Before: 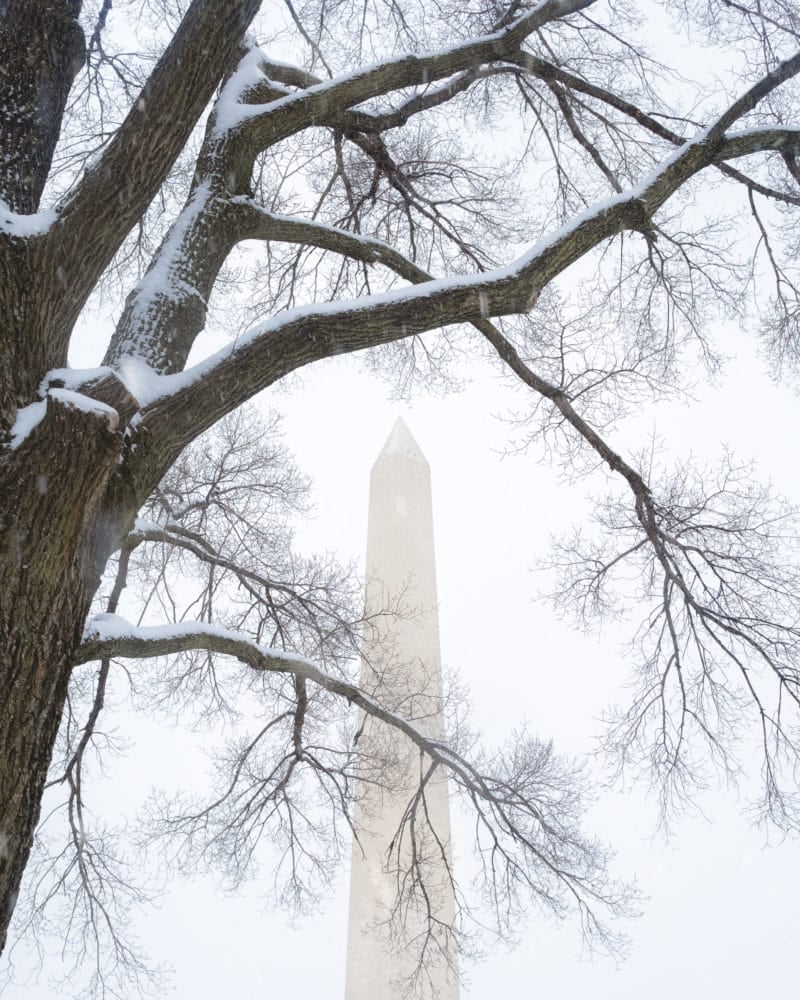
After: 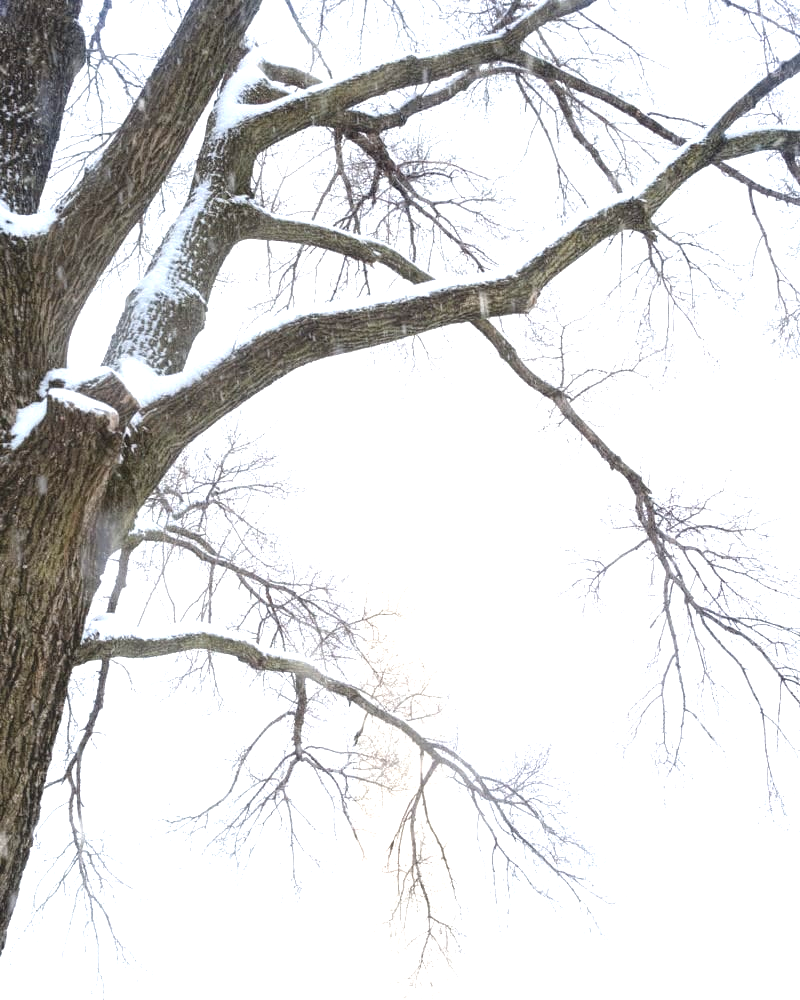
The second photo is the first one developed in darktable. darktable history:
local contrast: highlights 100%, shadows 100%, detail 131%, midtone range 0.2
exposure: exposure 1 EV, compensate highlight preservation false
white balance: emerald 1
